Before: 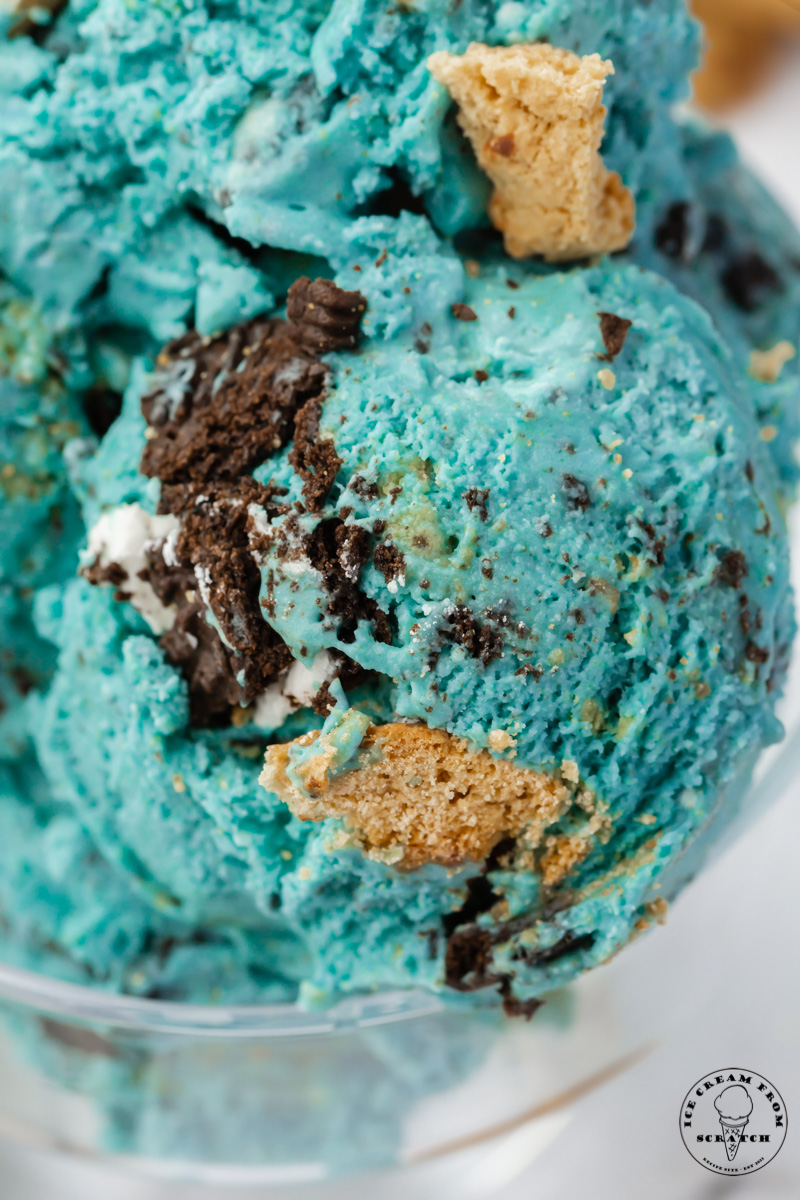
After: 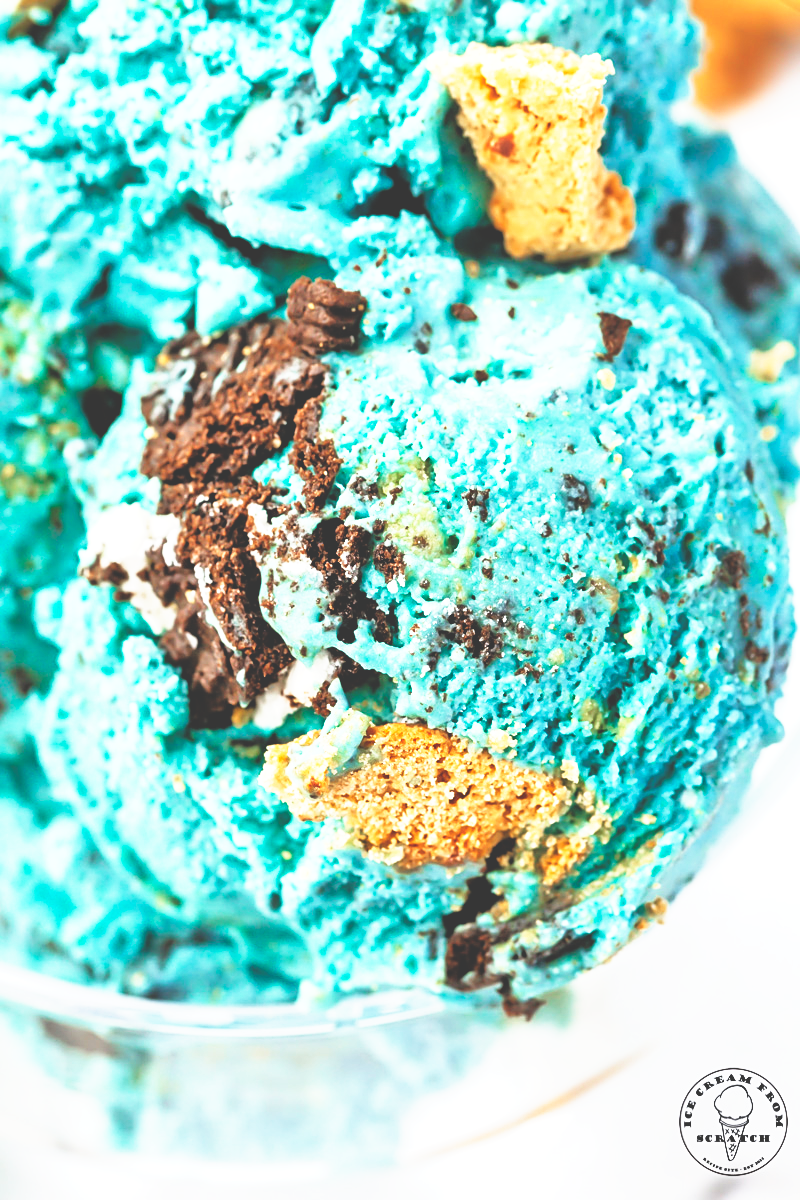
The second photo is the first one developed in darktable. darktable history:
sharpen: on, module defaults
exposure: exposure 0.6 EV, compensate highlight preservation false
tone equalizer: -7 EV 0.15 EV, -6 EV 0.6 EV, -5 EV 1.15 EV, -4 EV 1.33 EV, -3 EV 1.15 EV, -2 EV 0.6 EV, -1 EV 0.15 EV, mask exposure compensation -0.5 EV
base curve: curves: ch0 [(0, 0.036) (0.007, 0.037) (0.604, 0.887) (1, 1)], preserve colors none
